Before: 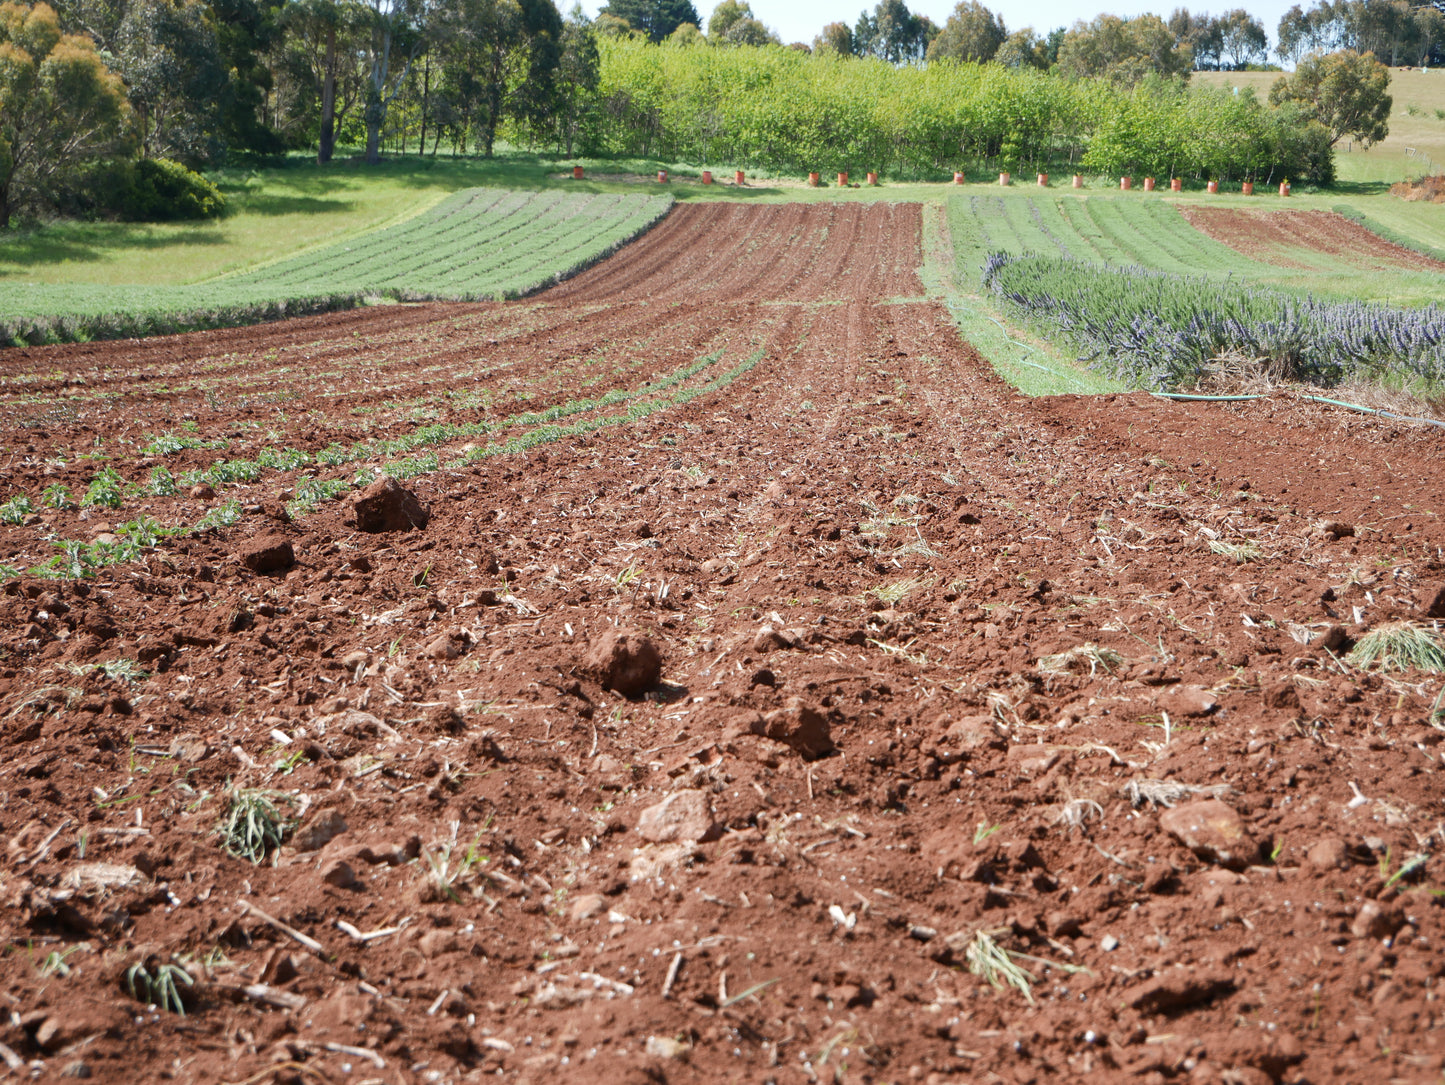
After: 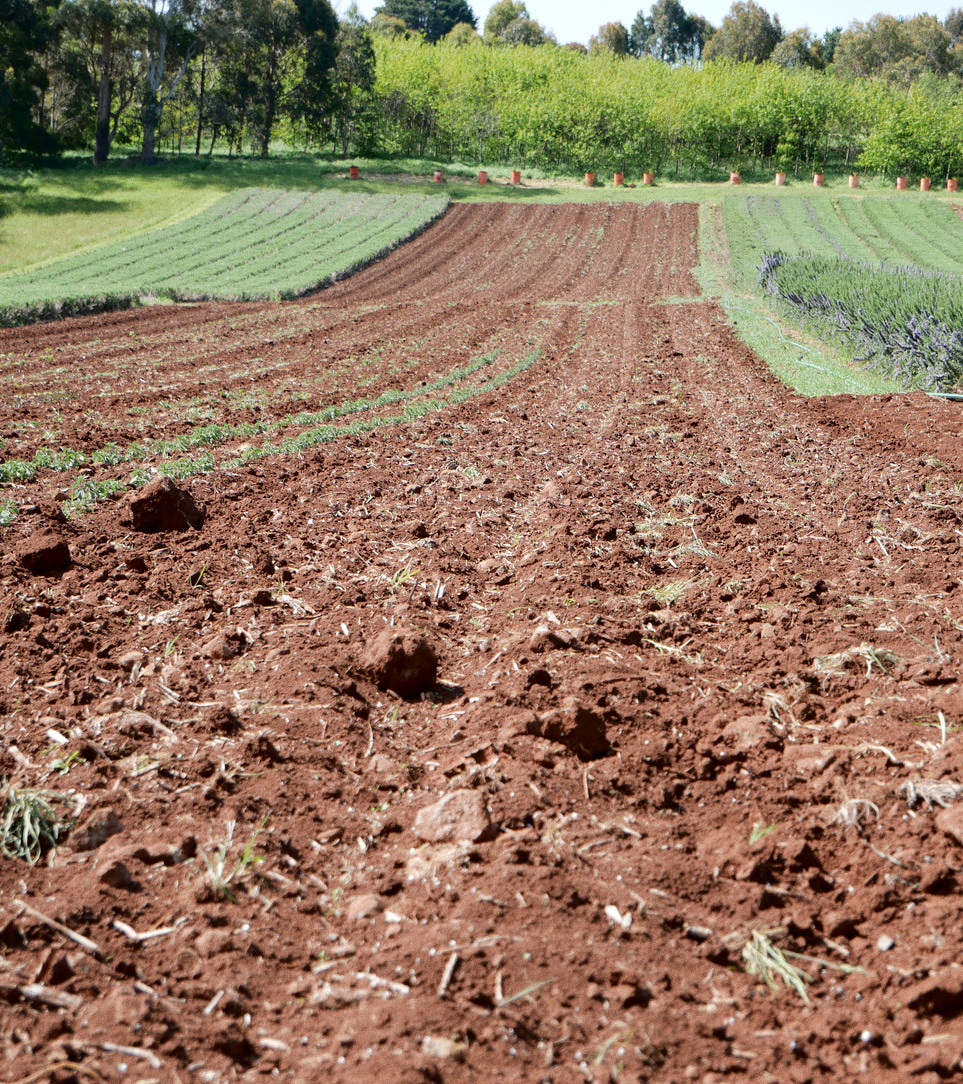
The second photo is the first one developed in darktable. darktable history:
crop and rotate: left 15.546%, right 17.787%
fill light: exposure -2 EV, width 8.6
grain: coarseness 0.47 ISO
